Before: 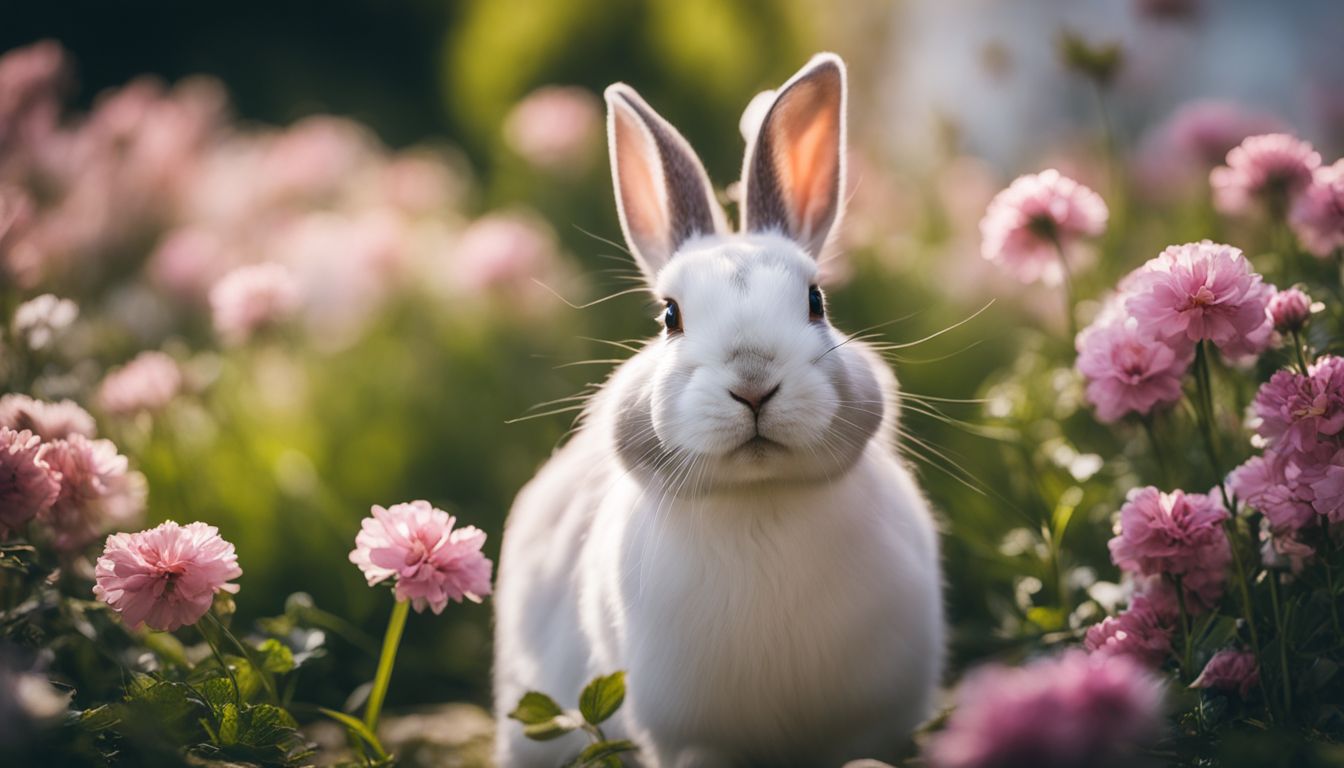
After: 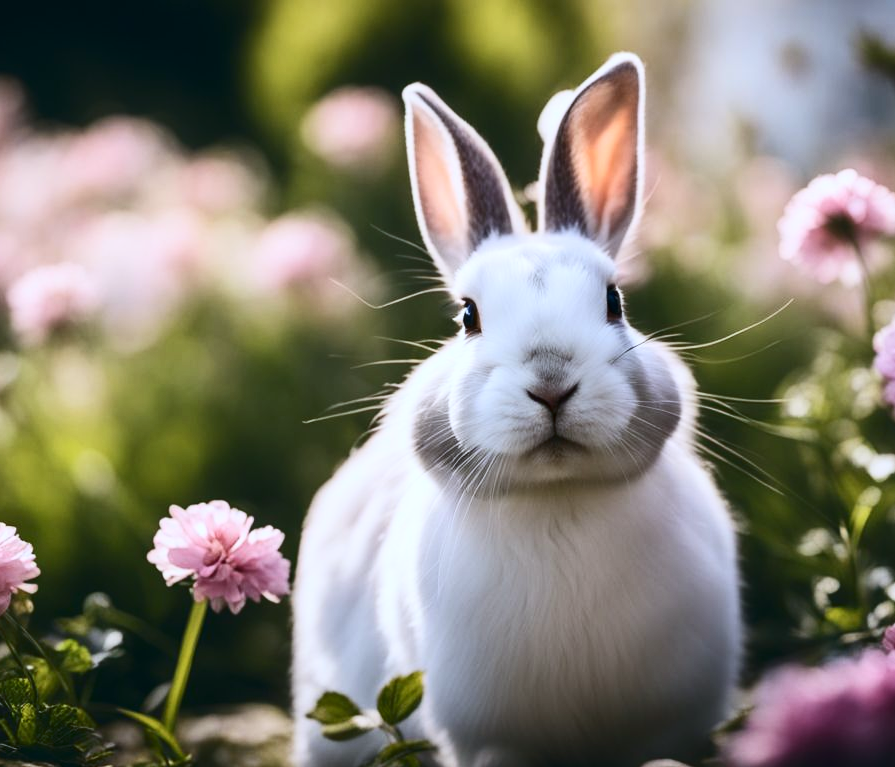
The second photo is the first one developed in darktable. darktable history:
crop and rotate: left 15.055%, right 18.278%
white balance: red 0.967, blue 1.049
contrast brightness saturation: contrast 0.28
color calibration: x 0.355, y 0.367, temperature 4700.38 K
